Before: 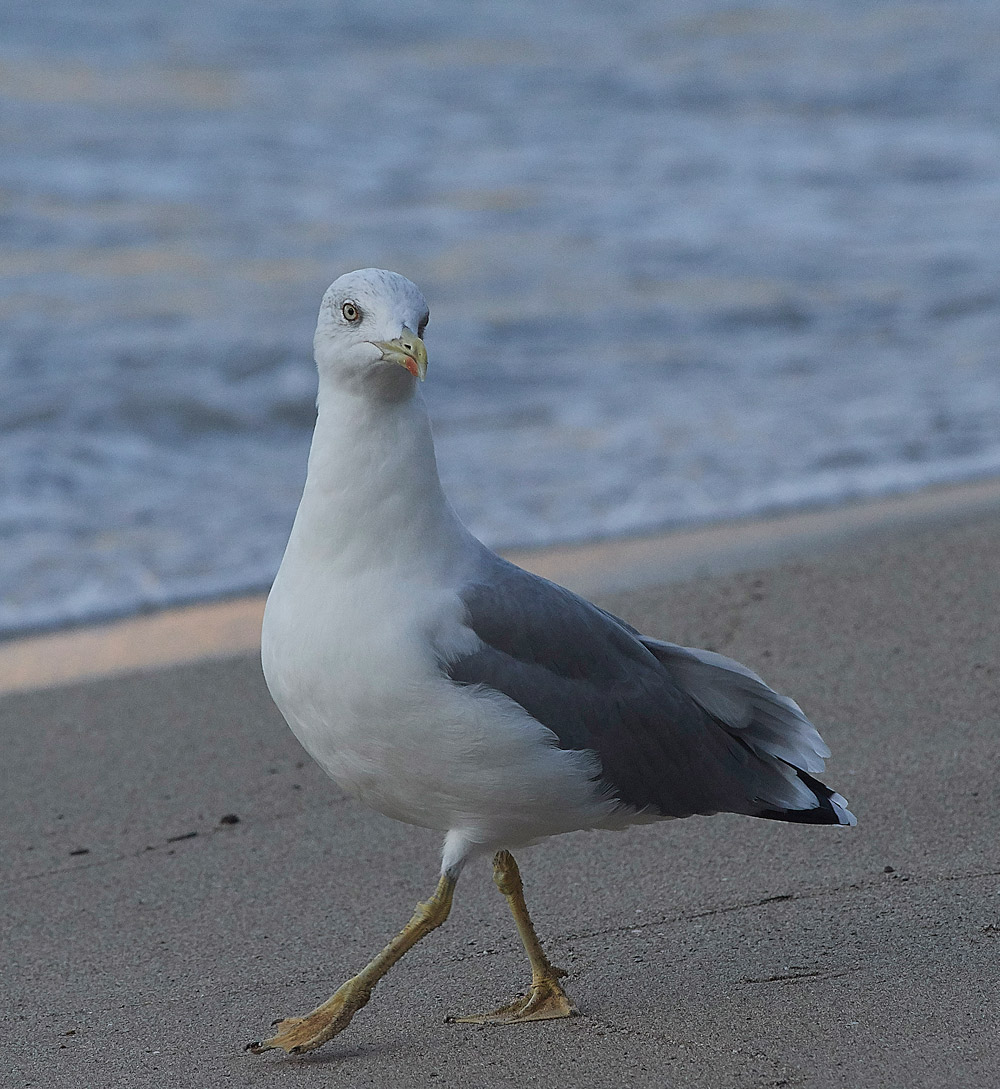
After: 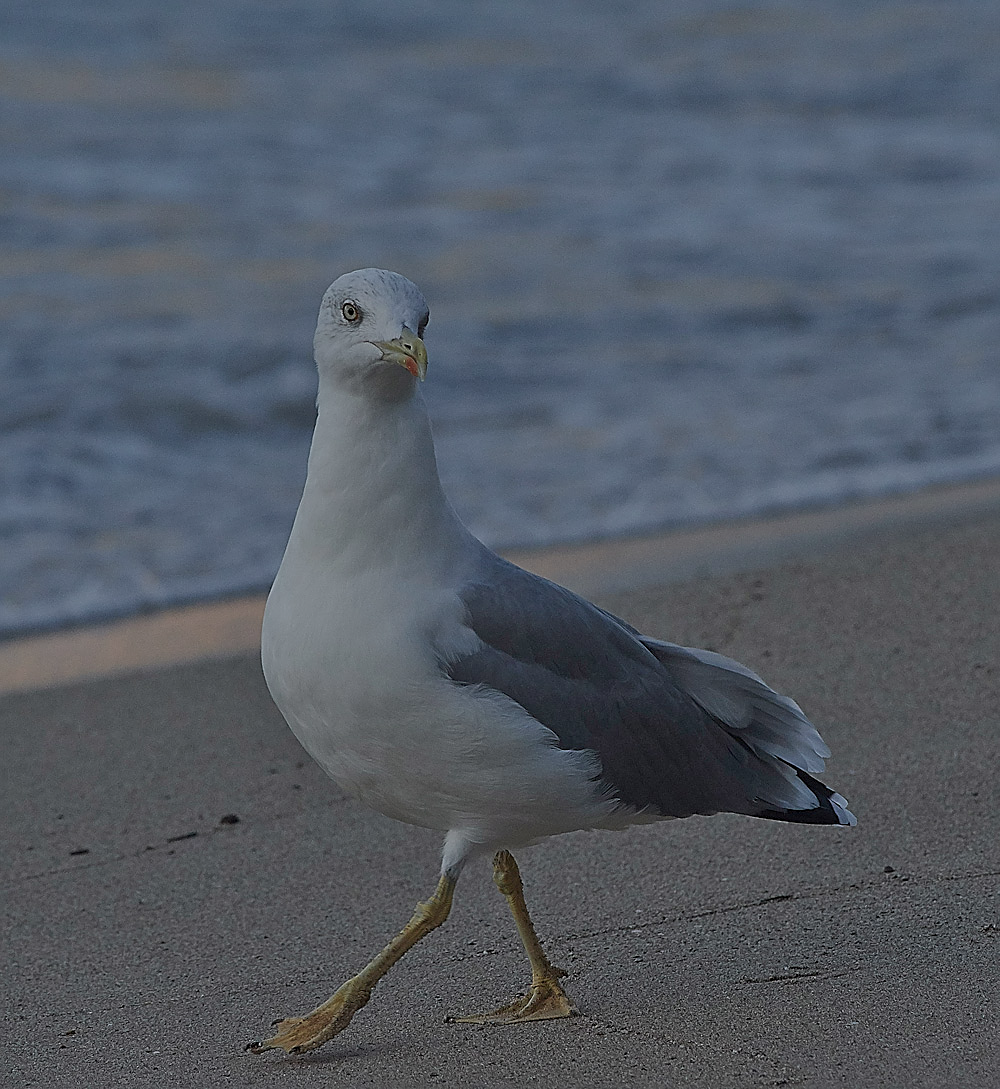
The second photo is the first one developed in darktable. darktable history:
sharpen: on, module defaults
tone equalizer: -8 EV -0.002 EV, -7 EV 0.027 EV, -6 EV -0.007 EV, -5 EV 0.007 EV, -4 EV -0.045 EV, -3 EV -0.228 EV, -2 EV -0.637 EV, -1 EV -1 EV, +0 EV -0.998 EV
